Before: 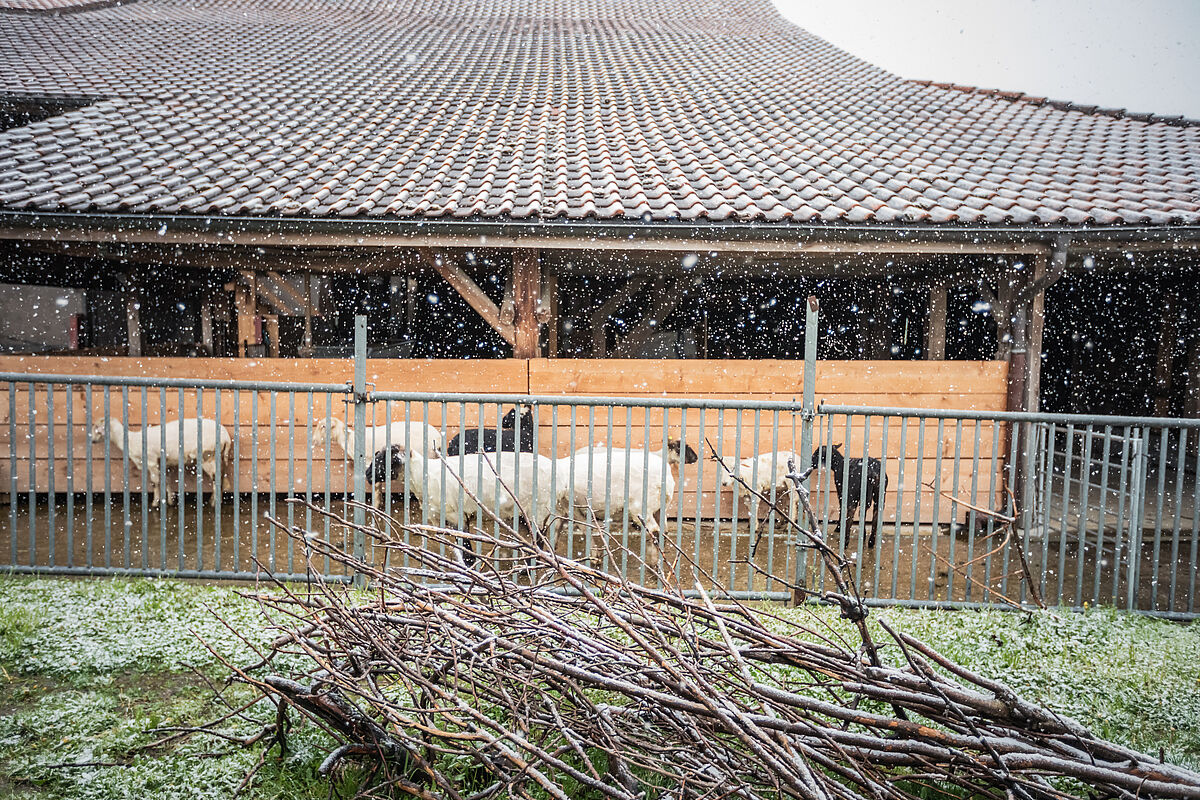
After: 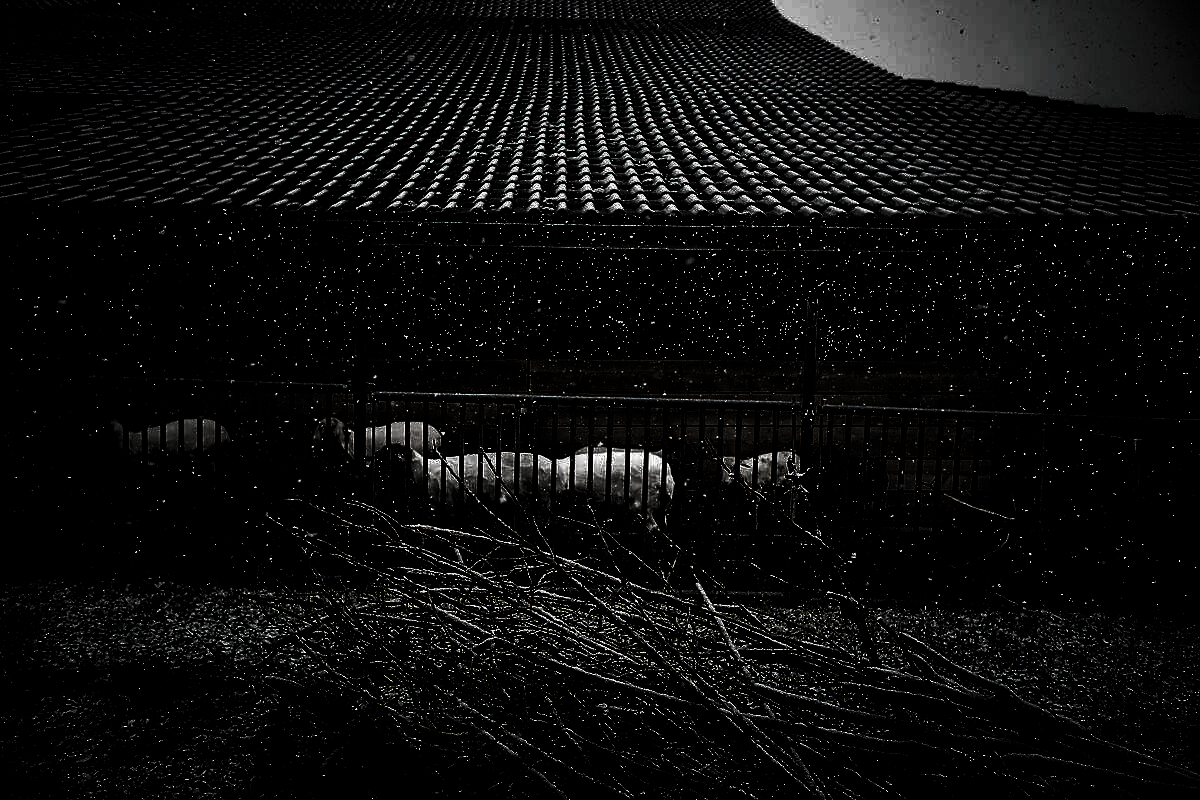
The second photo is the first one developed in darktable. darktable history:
levels: black 0.035%, levels [0.721, 0.937, 0.997]
